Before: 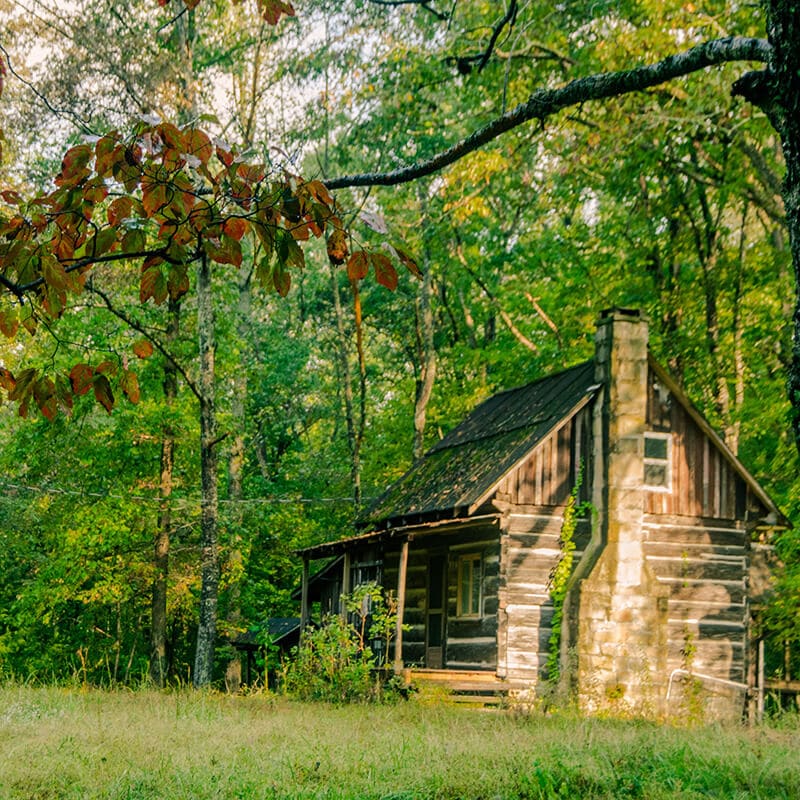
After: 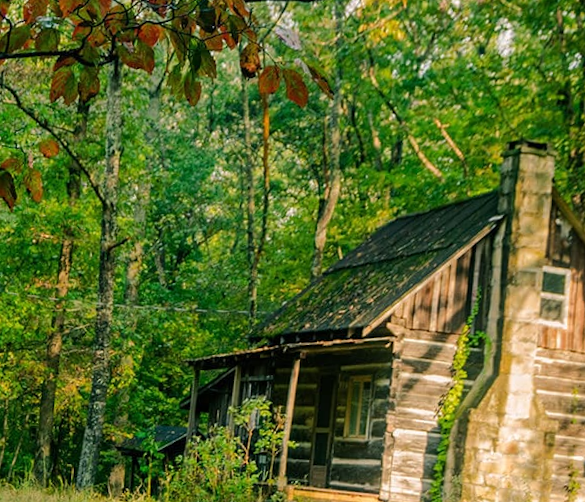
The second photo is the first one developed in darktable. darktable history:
crop and rotate: angle -4.01°, left 9.799%, top 21.058%, right 12.072%, bottom 11.947%
